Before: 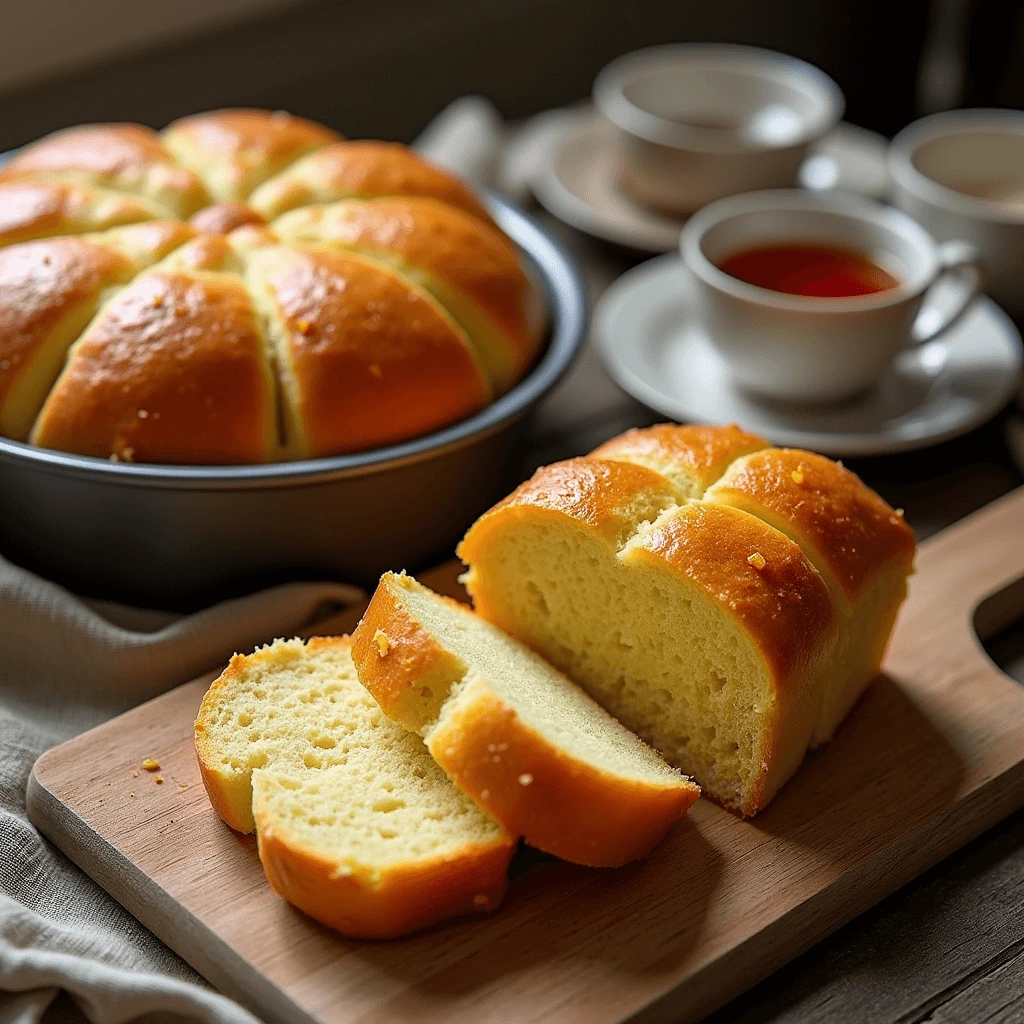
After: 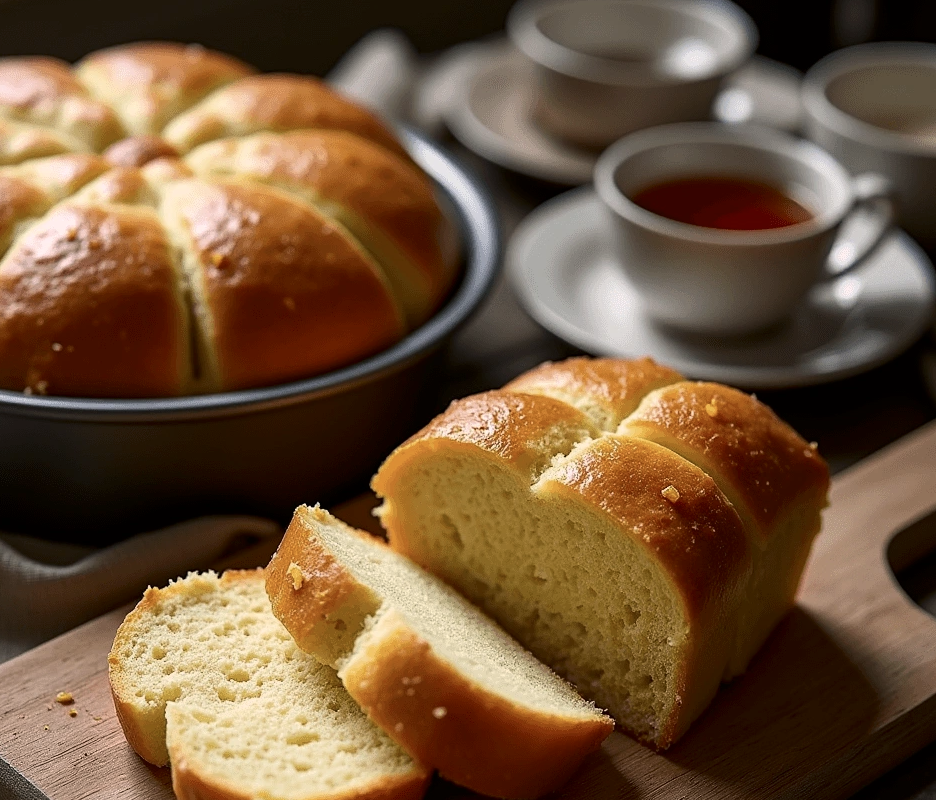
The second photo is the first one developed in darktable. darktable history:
color correction: highlights a* 5.59, highlights b* 5.18, saturation 0.631
crop: left 8.44%, top 6.558%, bottom 15.304%
contrast brightness saturation: contrast 0.116, brightness -0.119, saturation 0.202
tone equalizer: edges refinement/feathering 500, mask exposure compensation -1.57 EV, preserve details no
